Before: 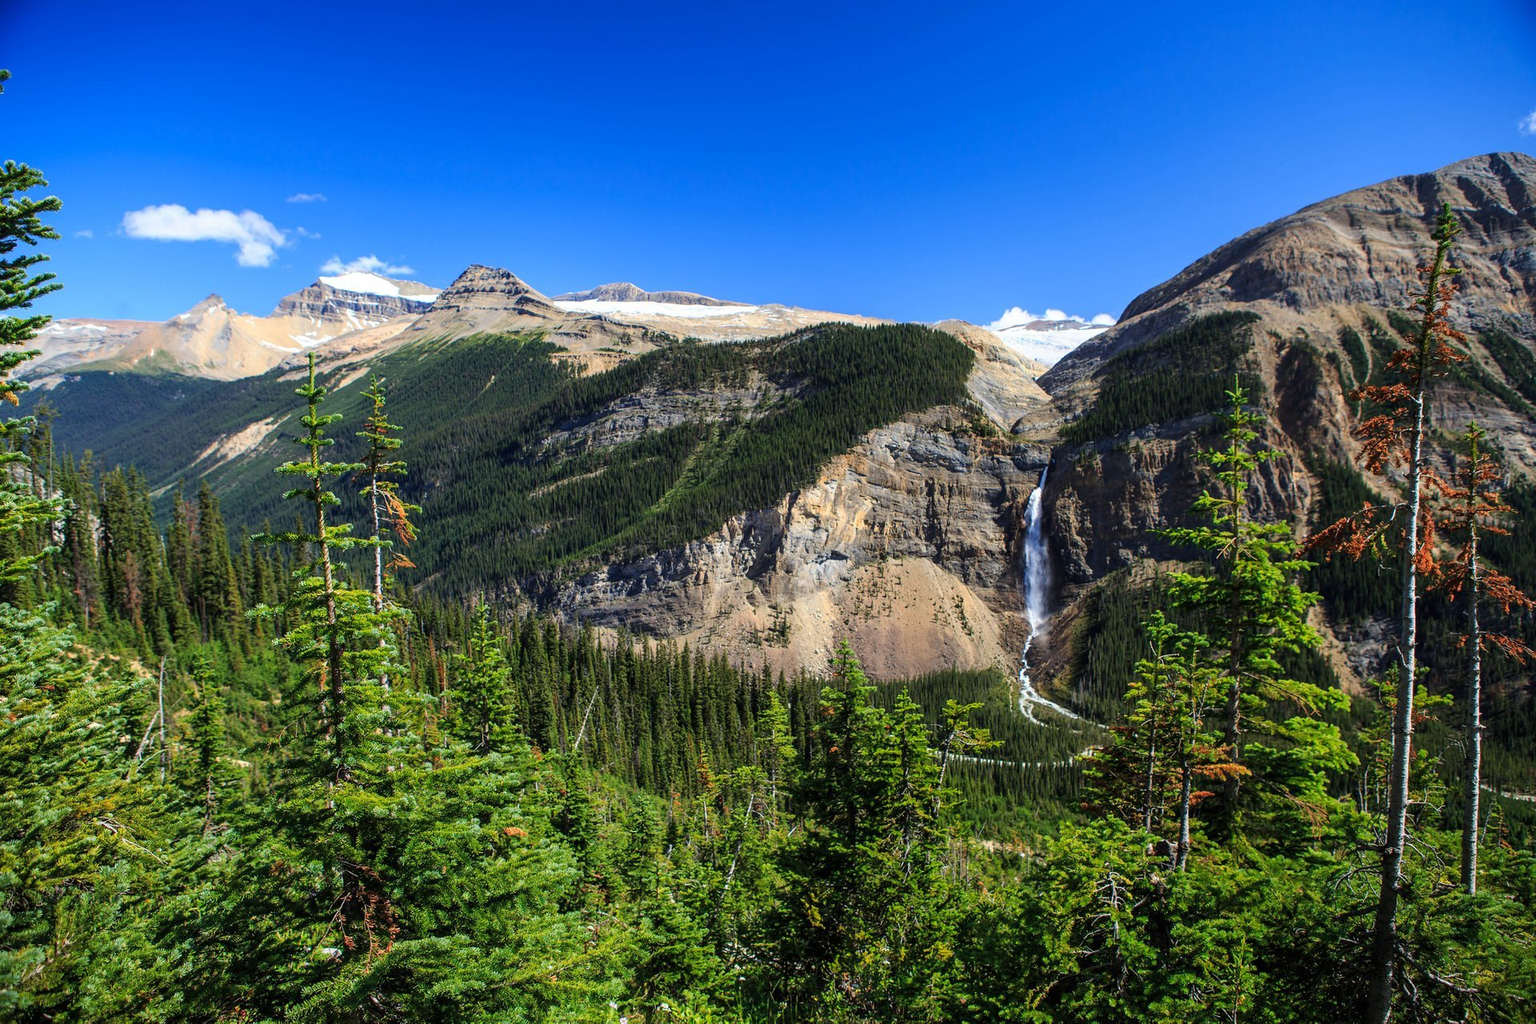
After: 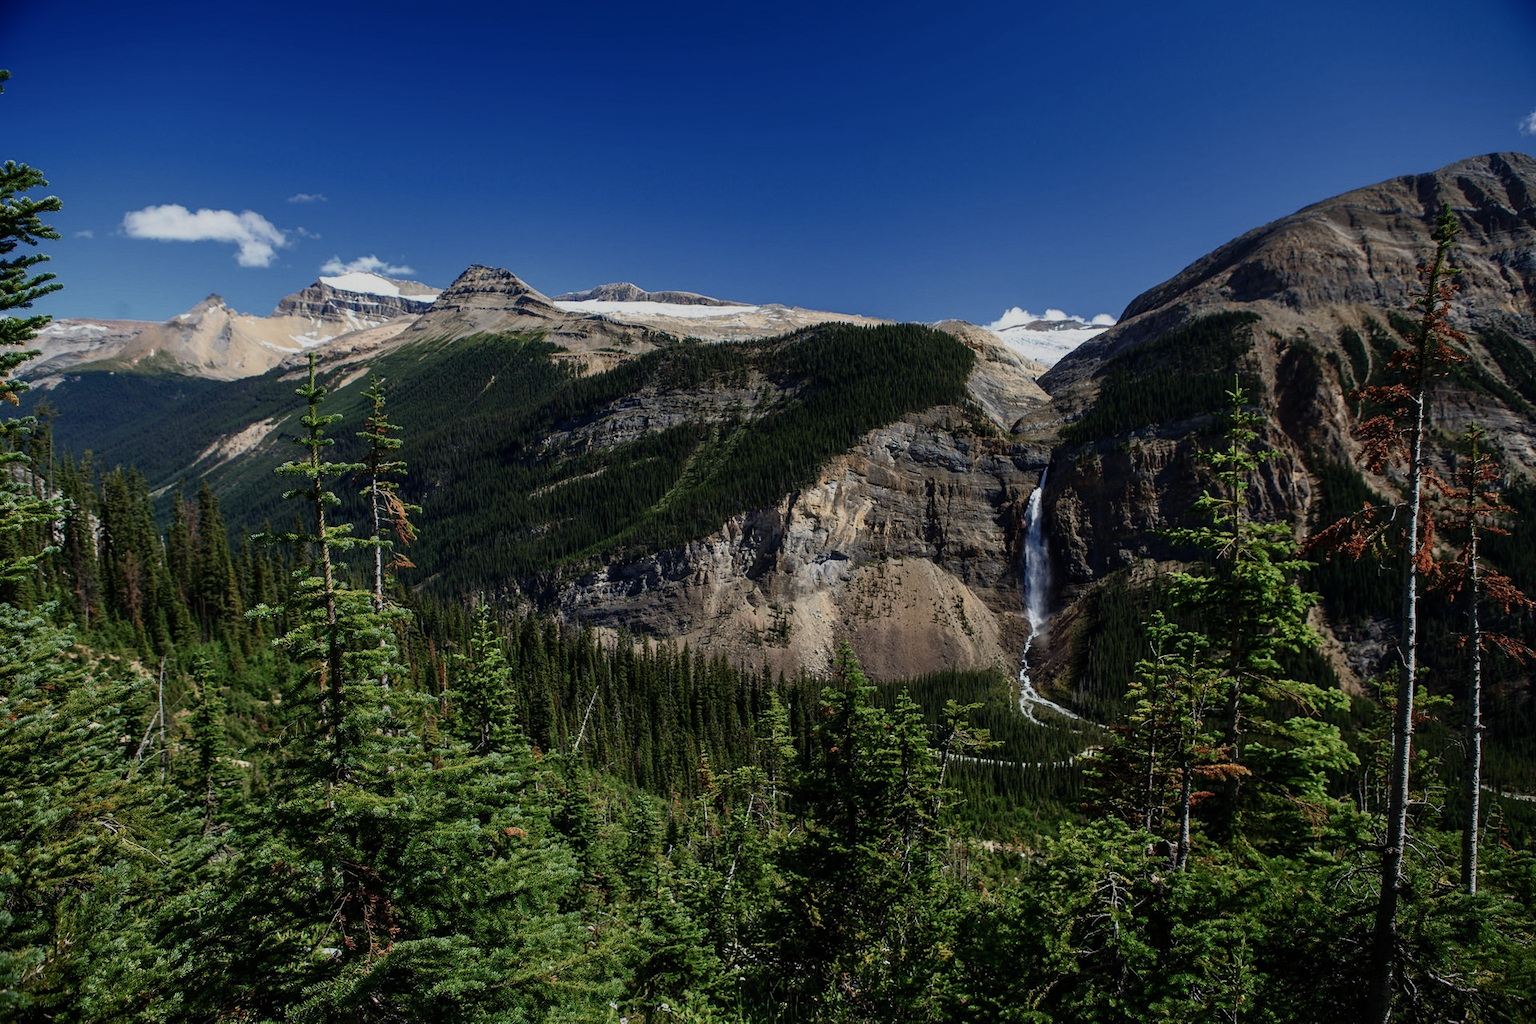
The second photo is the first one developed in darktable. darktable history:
color balance rgb: perceptual saturation grading › highlights -31.88%, perceptual saturation grading › mid-tones 5.8%, perceptual saturation grading › shadows 18.12%, perceptual brilliance grading › highlights 3.62%, perceptual brilliance grading › mid-tones -18.12%, perceptual brilliance grading › shadows -41.3%
tone equalizer: -8 EV -2 EV, -7 EV -2 EV, -6 EV -2 EV, -5 EV -2 EV, -4 EV -2 EV, -3 EV -2 EV, -2 EV -2 EV, -1 EV -1.63 EV, +0 EV -2 EV
exposure: black level correction 0, exposure 1.379 EV, compensate exposure bias true, compensate highlight preservation false
